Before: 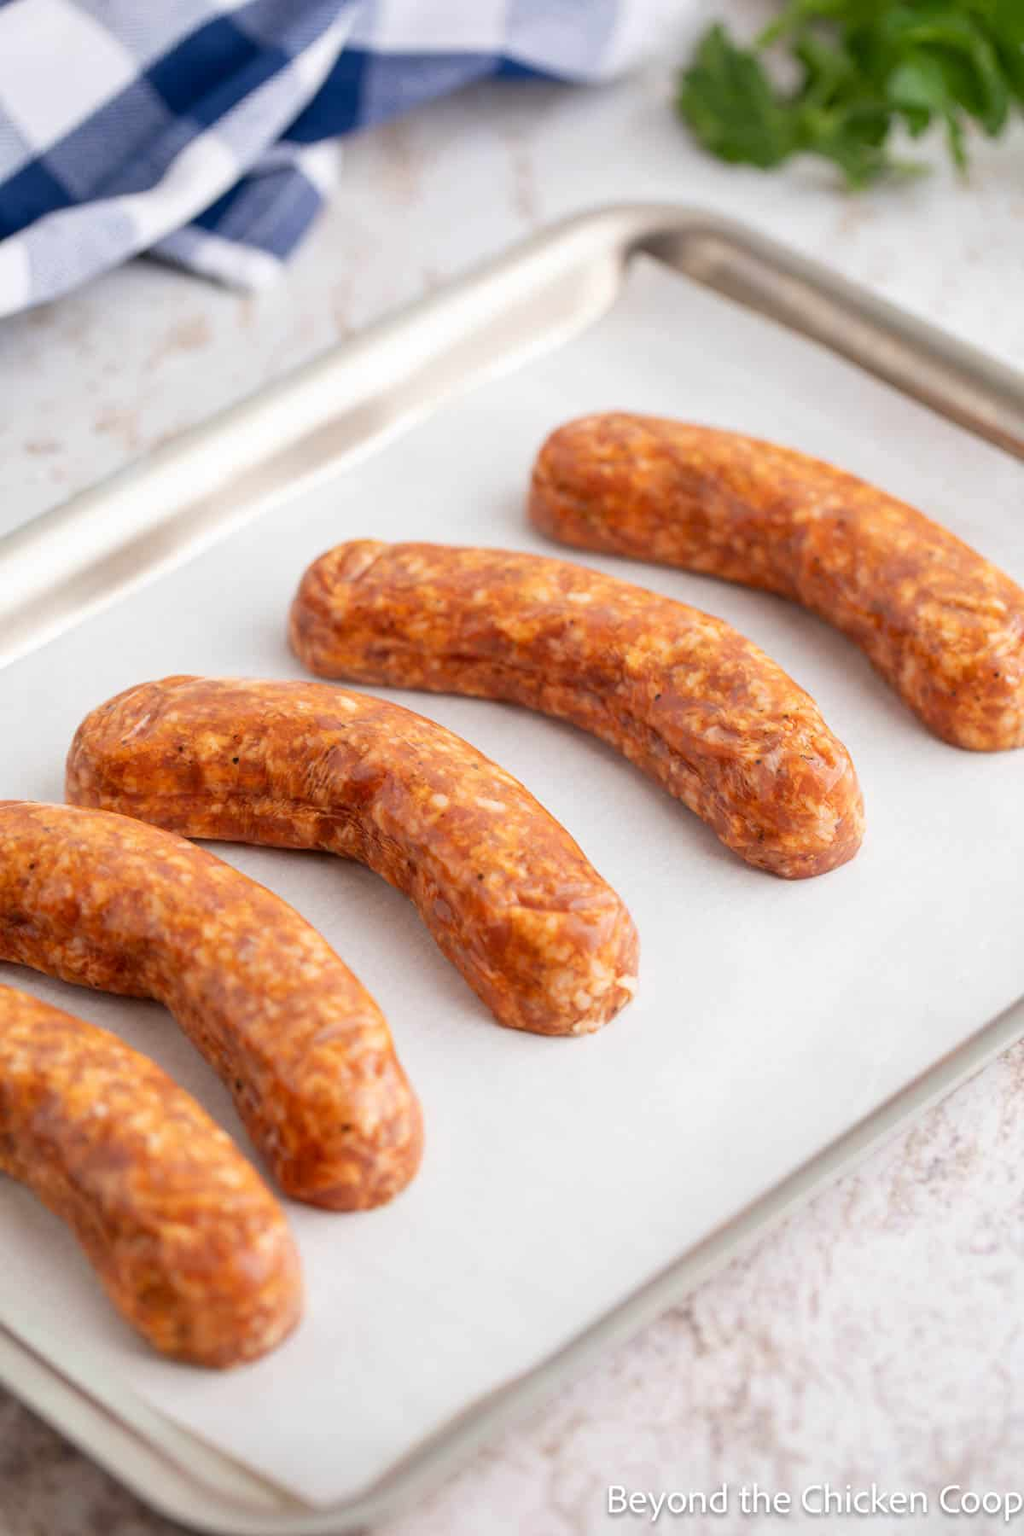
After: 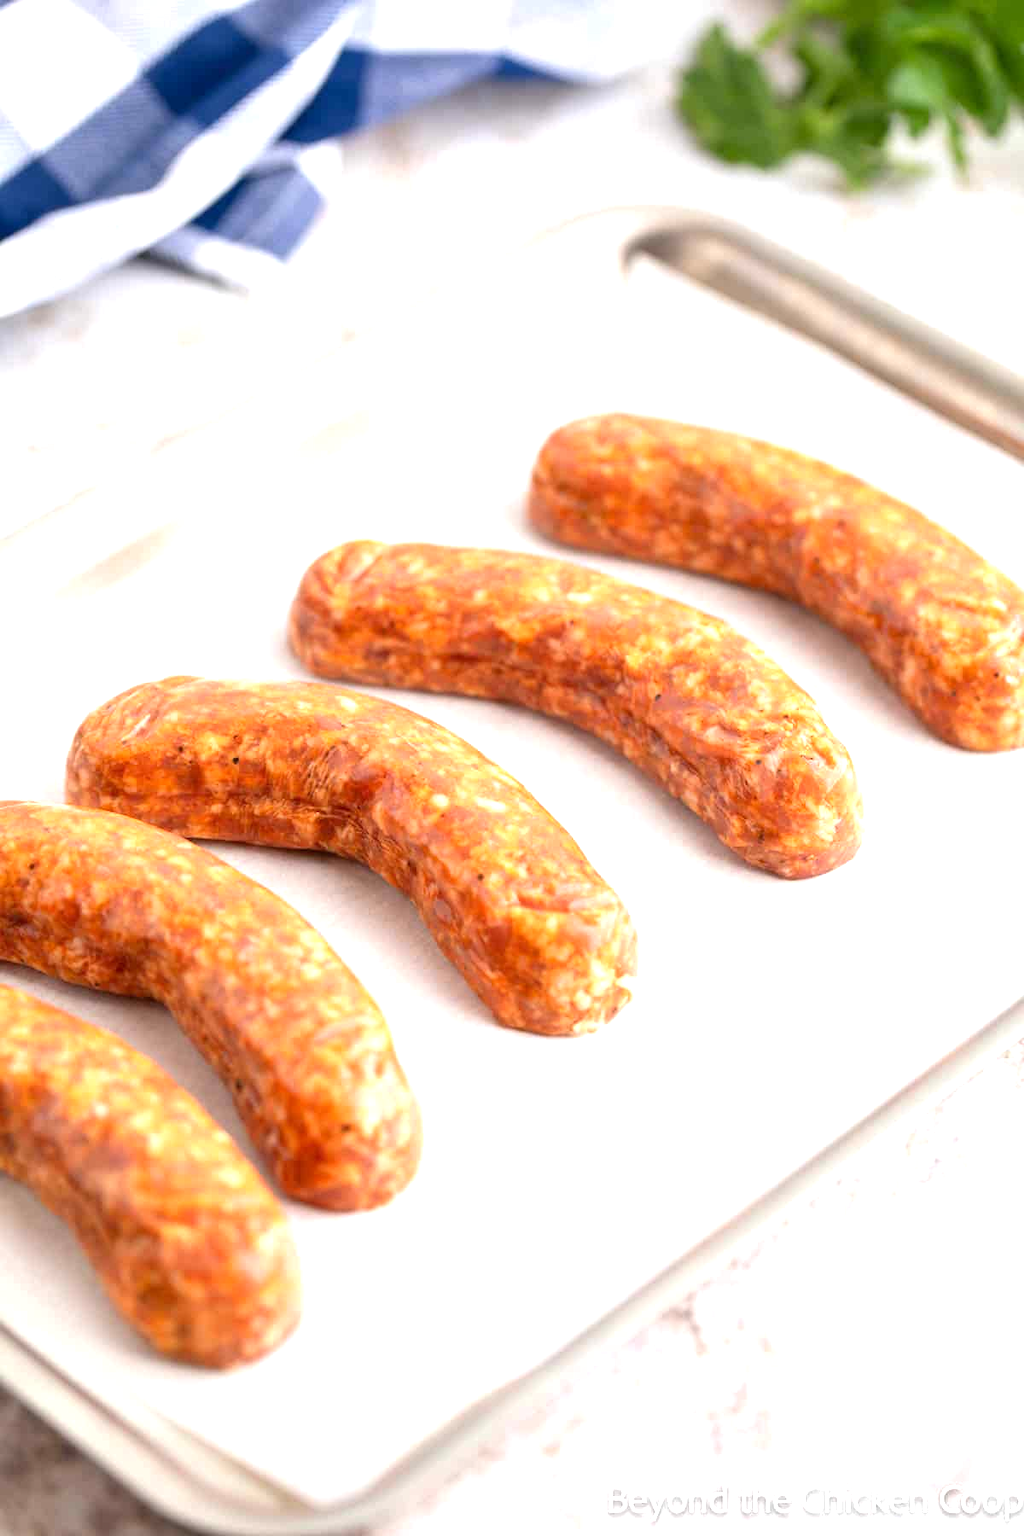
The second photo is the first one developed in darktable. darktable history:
levels: white 99.94%, levels [0, 0.476, 0.951]
exposure: black level correction 0, exposure 0.698 EV, compensate highlight preservation false
